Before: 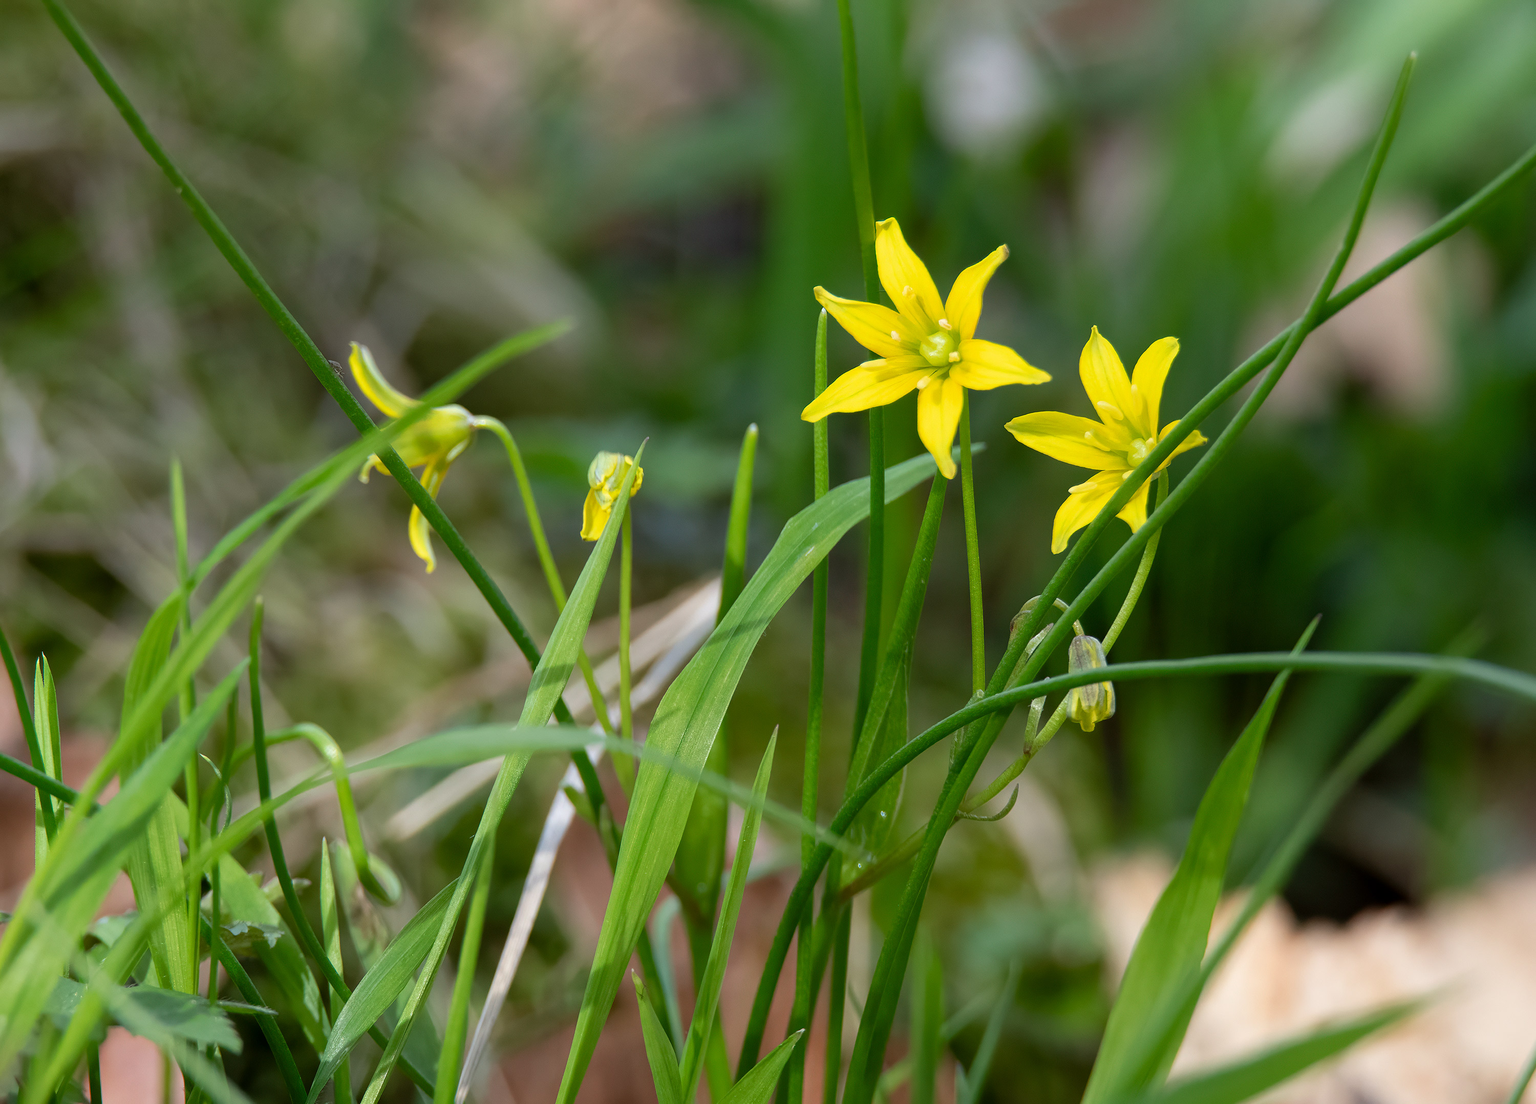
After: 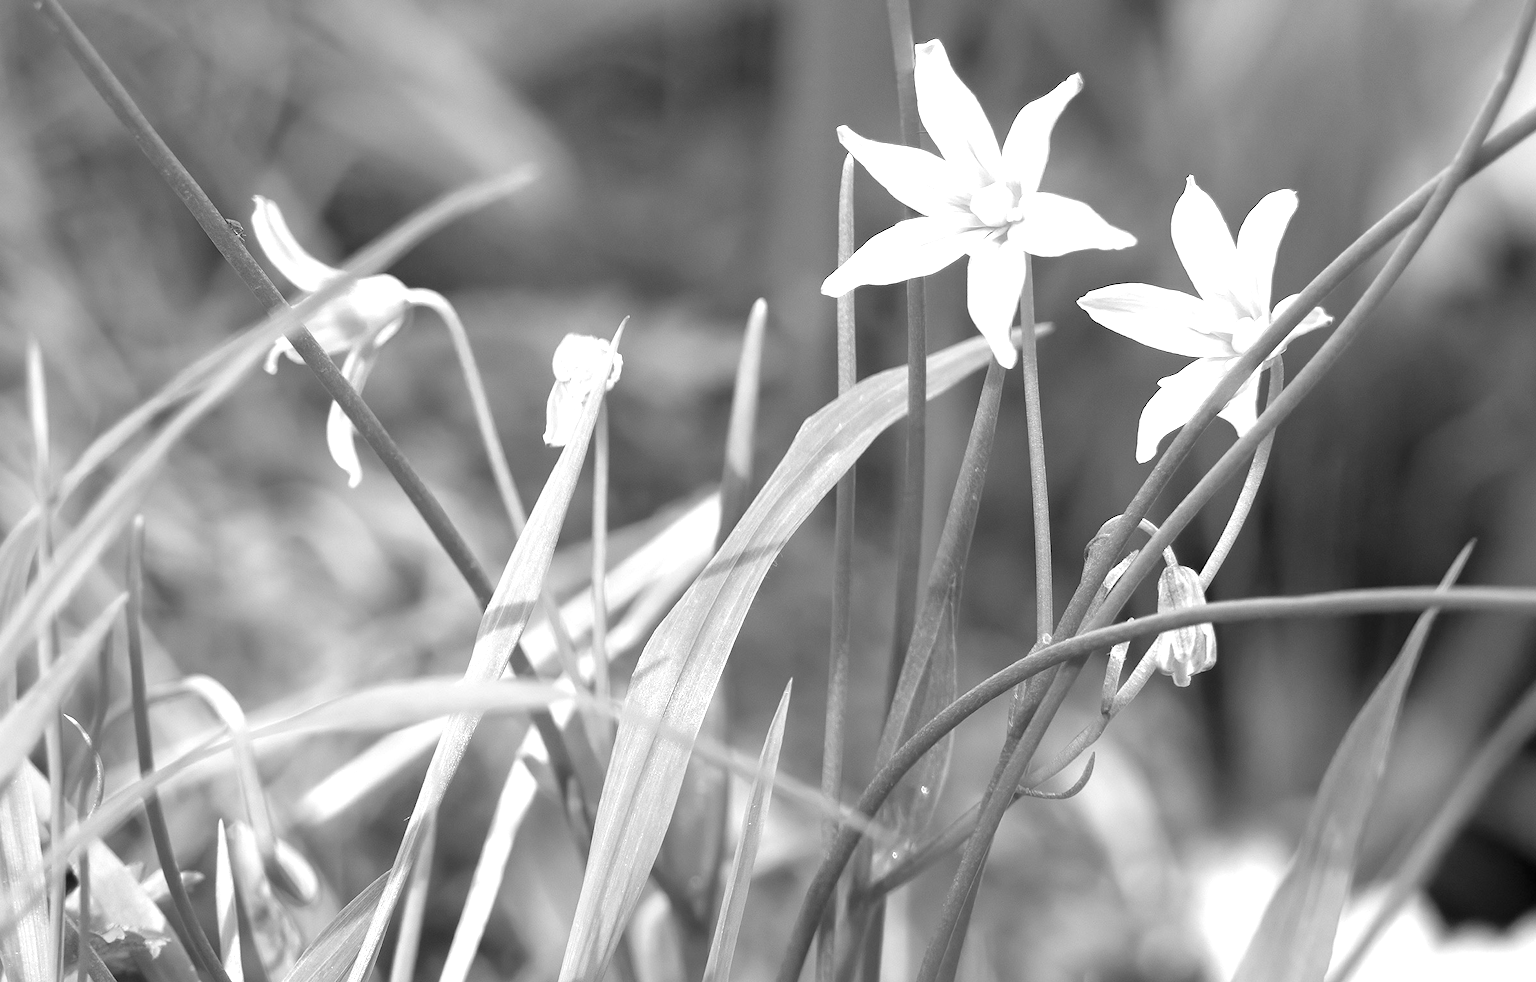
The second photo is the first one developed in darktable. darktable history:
color correction: highlights a* 1.83, highlights b* 34.02, shadows a* -36.68, shadows b* -5.48
crop: left 9.712%, top 16.928%, right 10.845%, bottom 12.332%
exposure: black level correction 0, exposure 1.2 EV, compensate highlight preservation false
color contrast: green-magenta contrast 0, blue-yellow contrast 0
